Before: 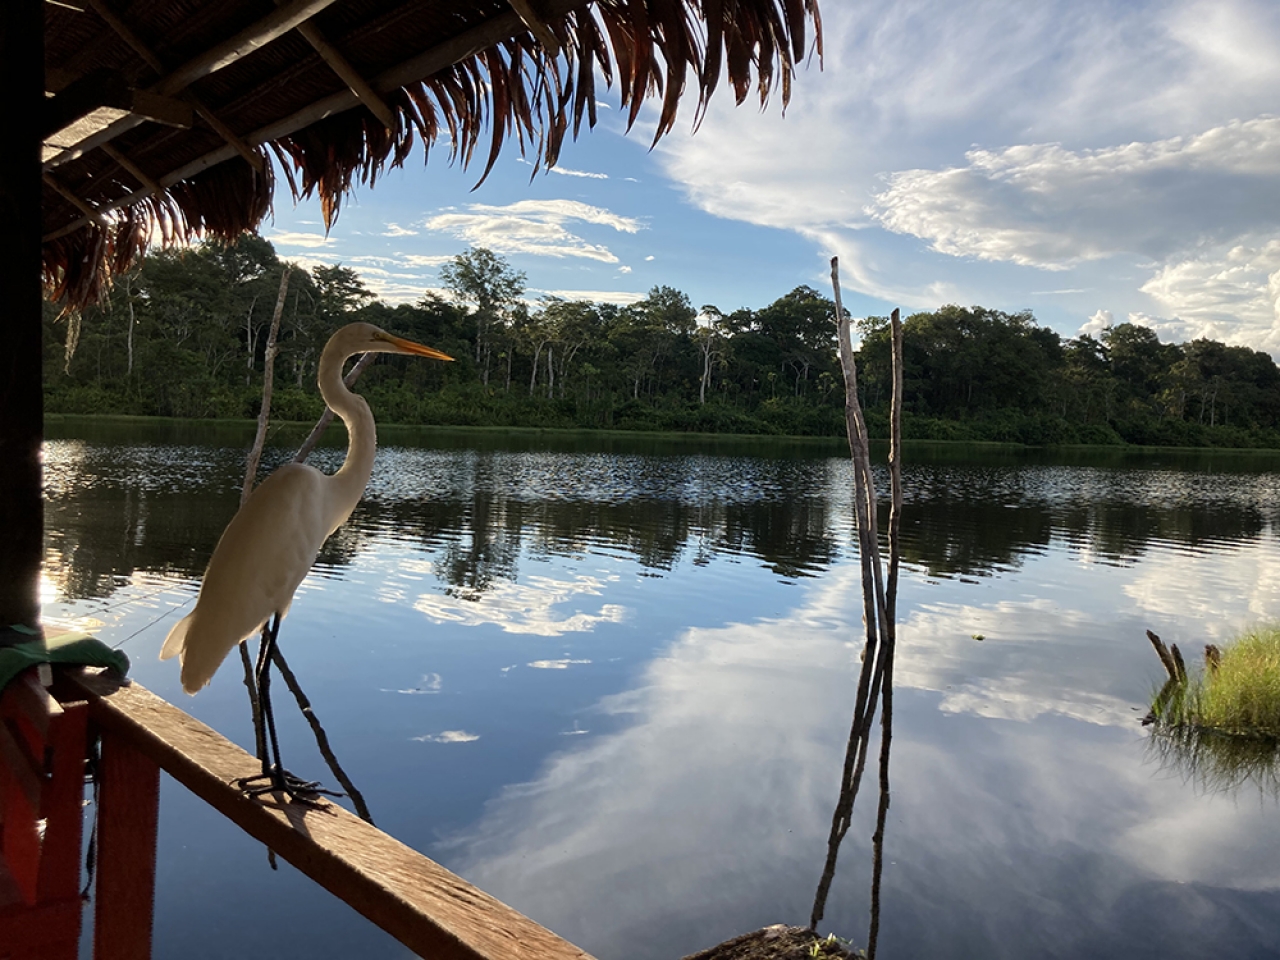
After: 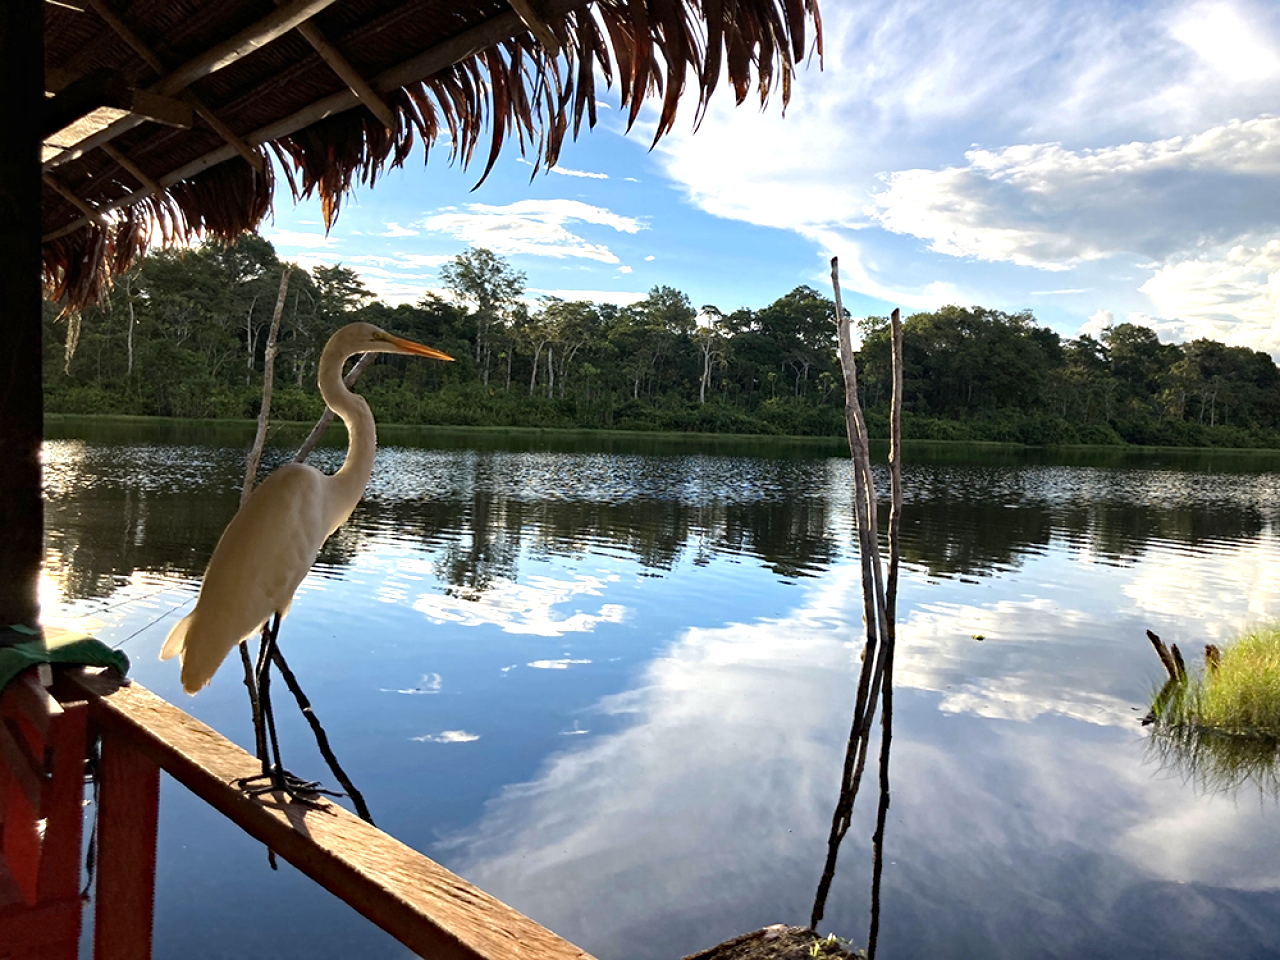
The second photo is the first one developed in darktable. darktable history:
haze removal: strength 0.29, distance 0.25, compatibility mode true, adaptive false
exposure: black level correction 0, exposure 0.7 EV, compensate exposure bias true, compensate highlight preservation false
